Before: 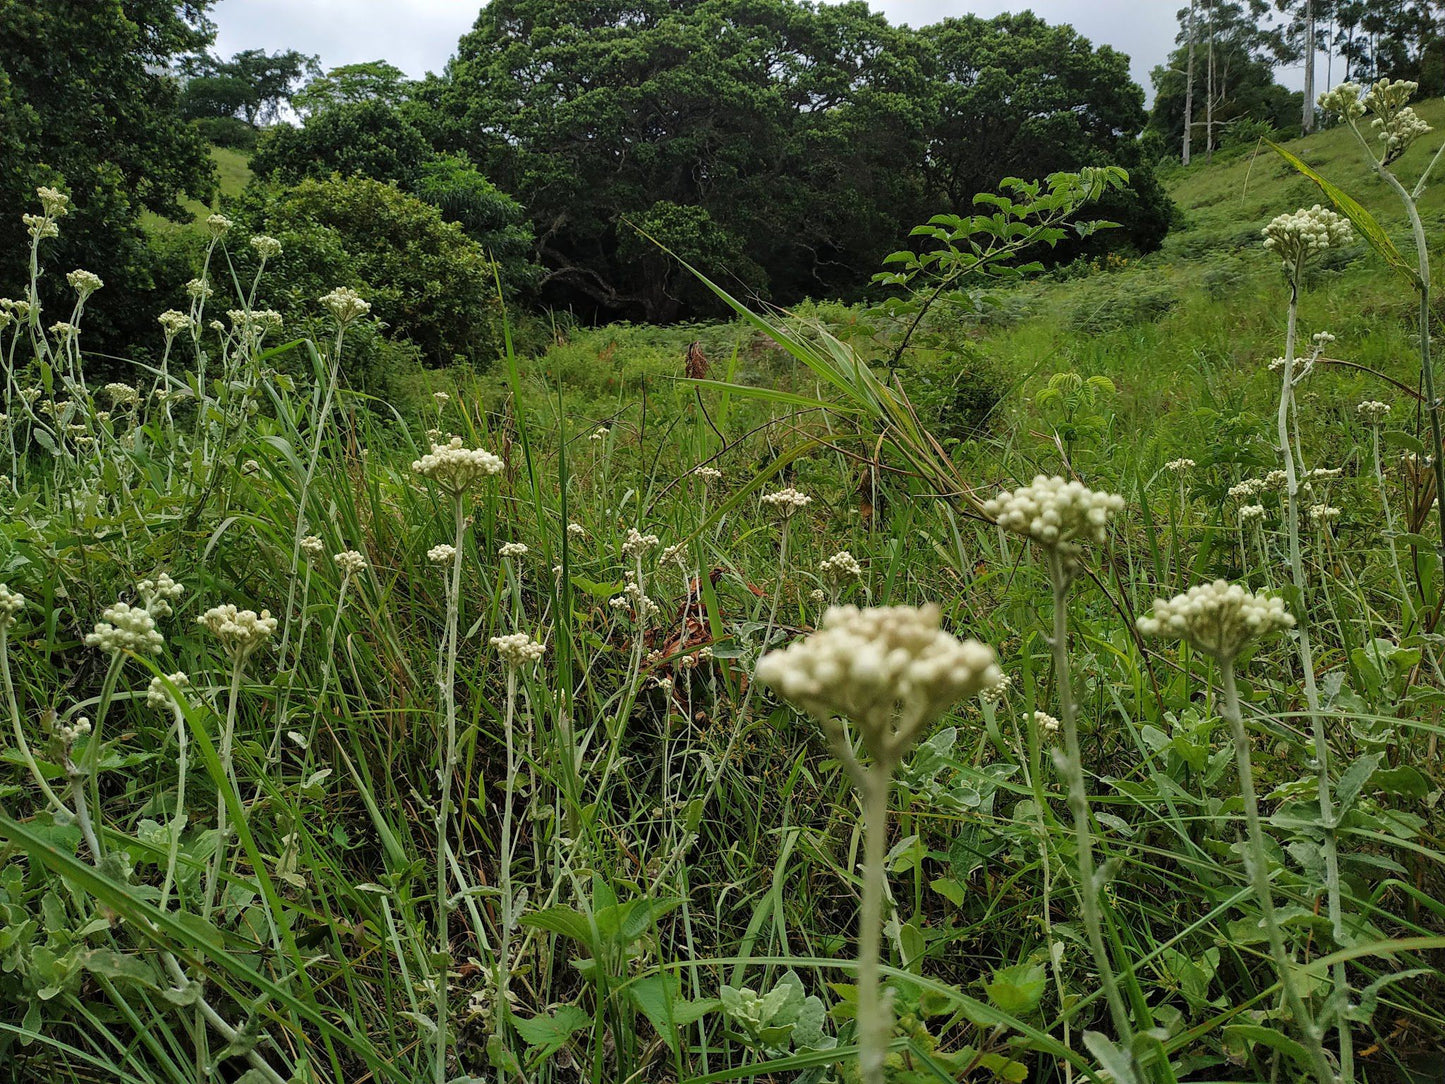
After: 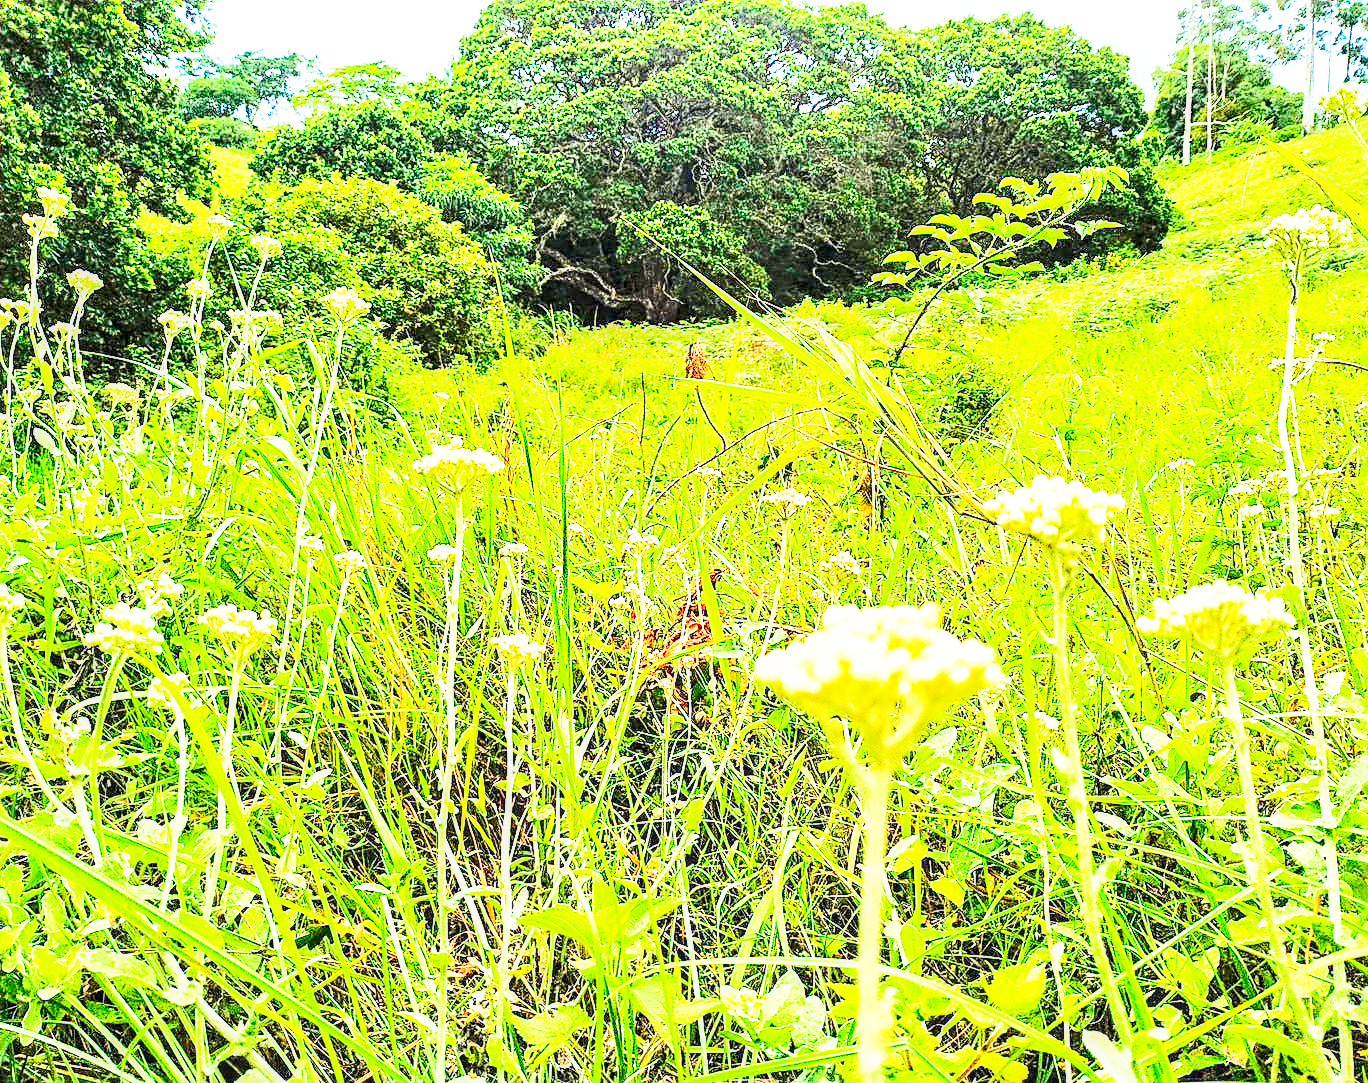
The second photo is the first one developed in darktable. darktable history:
crop and rotate: left 0%, right 5.317%
color balance rgb: highlights gain › luminance 6.06%, highlights gain › chroma 1.204%, highlights gain › hue 91.42°, linear chroma grading › global chroma 8.876%, perceptual saturation grading › global saturation 0.224%, perceptual brilliance grading › global brilliance 18.639%, global vibrance 33.289%
tone equalizer: -8 EV 1.98 EV, -7 EV 1.99 EV, -6 EV 1.97 EV, -5 EV 1.99 EV, -4 EV 1.97 EV, -3 EV 1.48 EV, -2 EV 0.987 EV, -1 EV 0.481 EV
base curve: curves: ch0 [(0, 0) (0.007, 0.004) (0.027, 0.03) (0.046, 0.07) (0.207, 0.54) (0.442, 0.872) (0.673, 0.972) (1, 1)], preserve colors none
sharpen: on, module defaults
shadows and highlights: shadows -0.828, highlights 40.19
local contrast: highlights 29%, detail 150%
contrast brightness saturation: contrast 0.199, brightness 0.156, saturation 0.227
